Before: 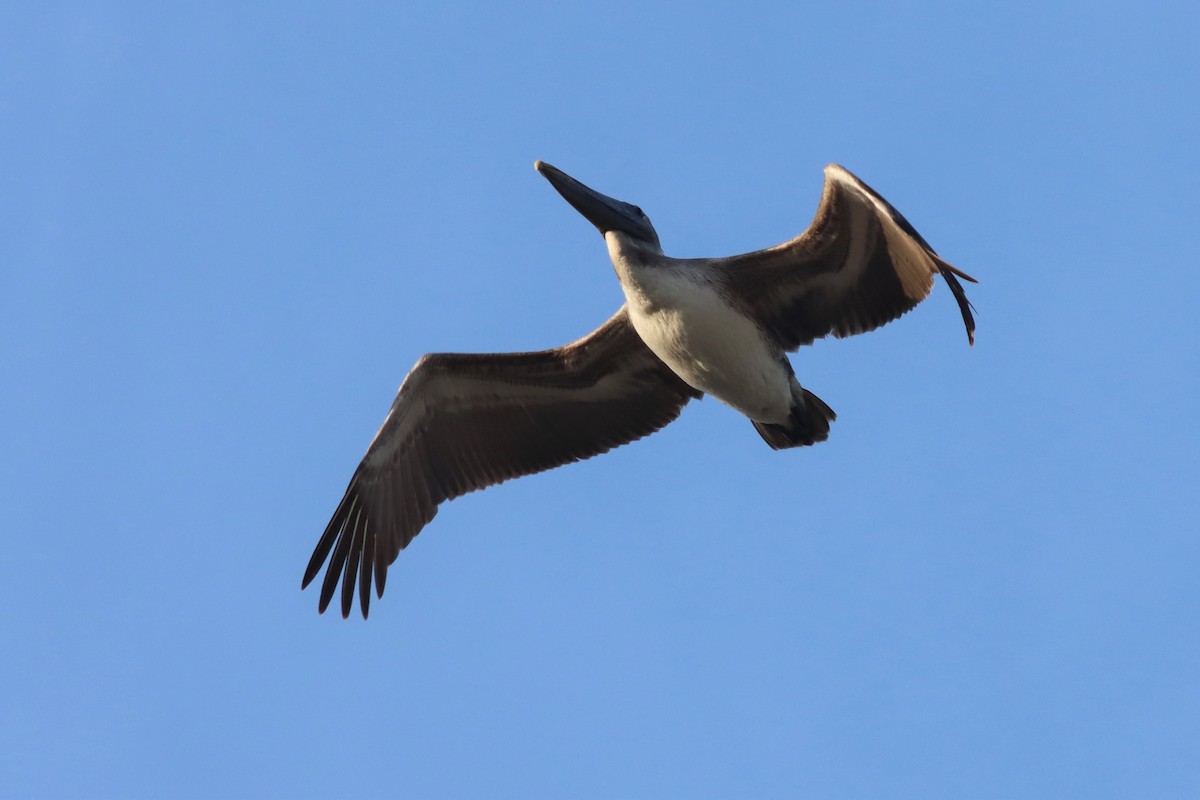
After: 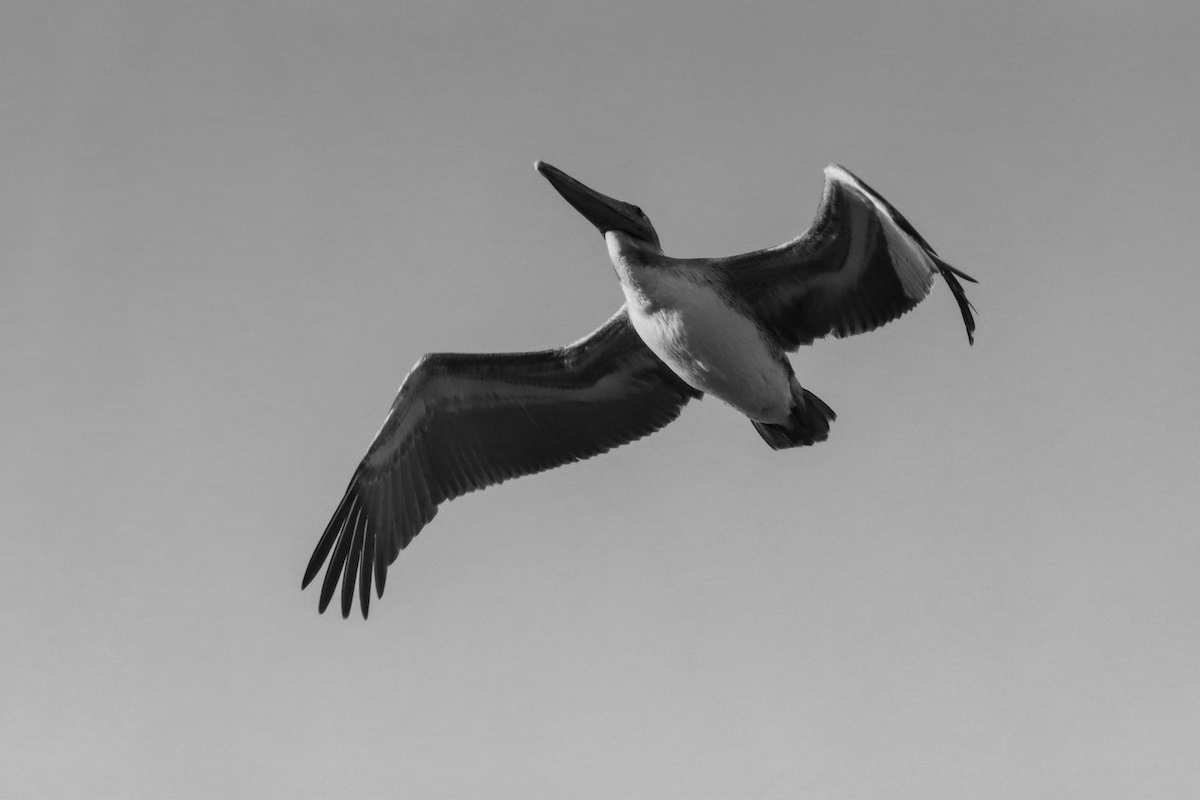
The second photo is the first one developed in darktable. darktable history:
monochrome: on, module defaults
base curve: curves: ch0 [(0, 0) (0.088, 0.125) (0.176, 0.251) (0.354, 0.501) (0.613, 0.749) (1, 0.877)], preserve colors none
local contrast: on, module defaults
graduated density: hue 238.83°, saturation 50%
